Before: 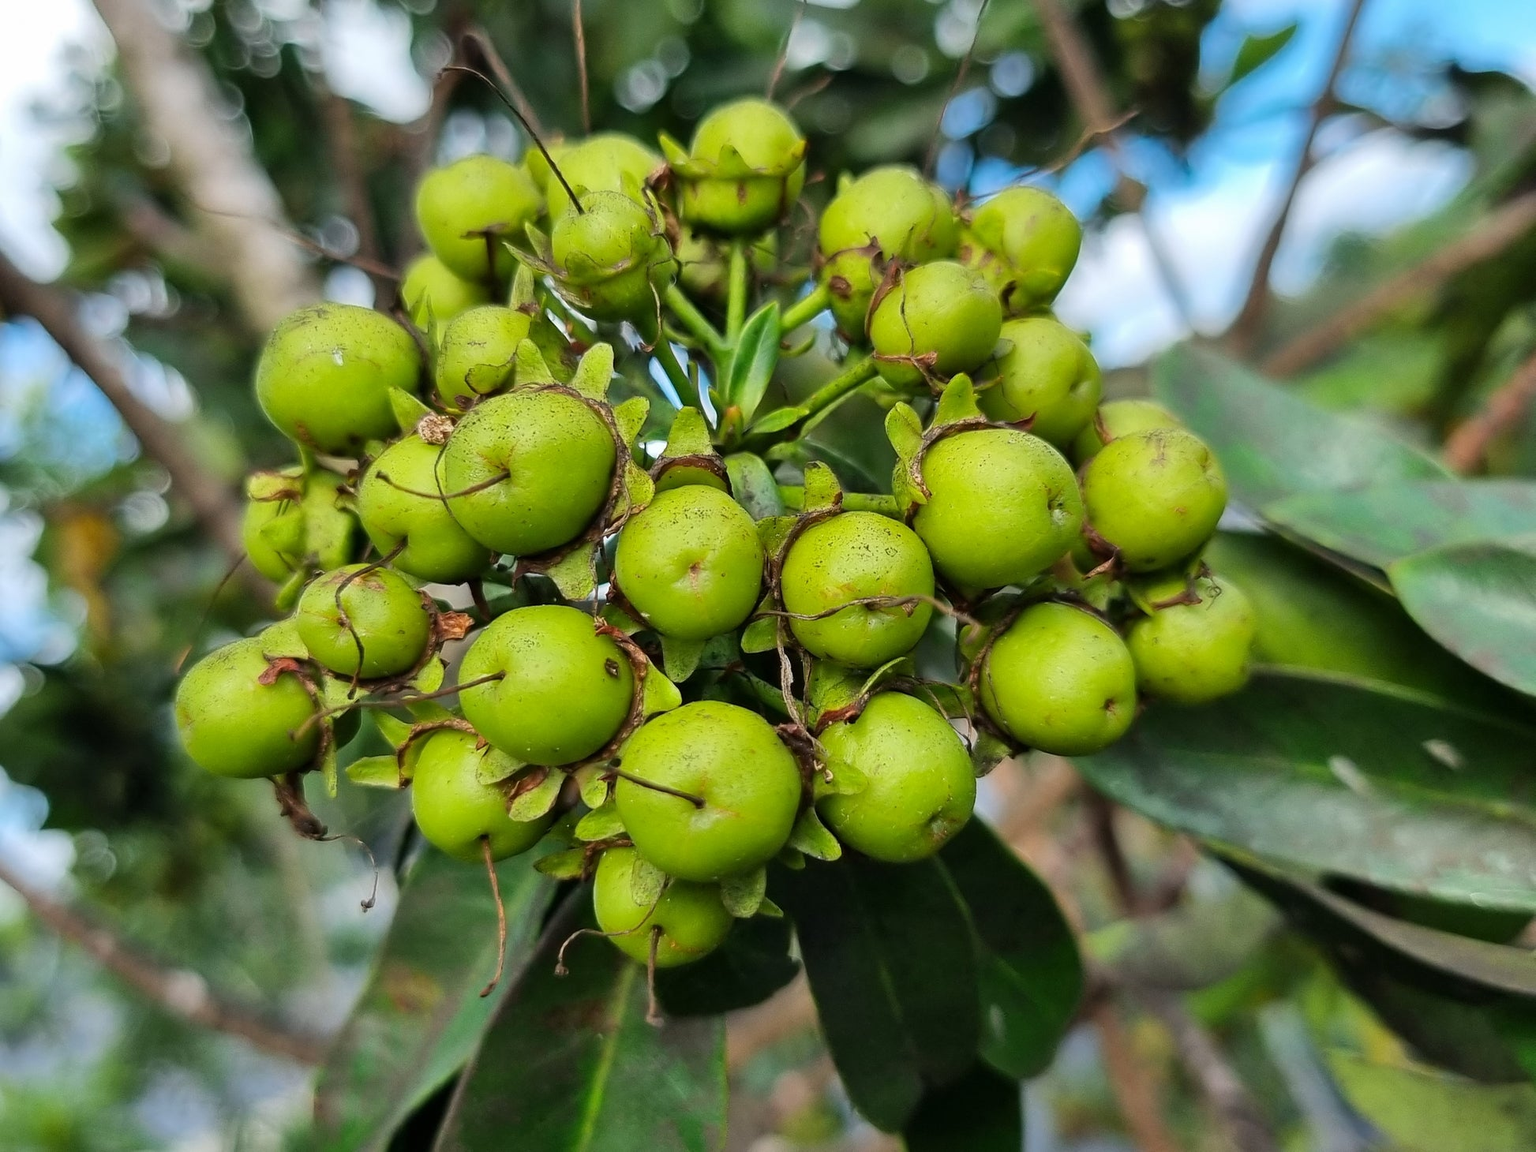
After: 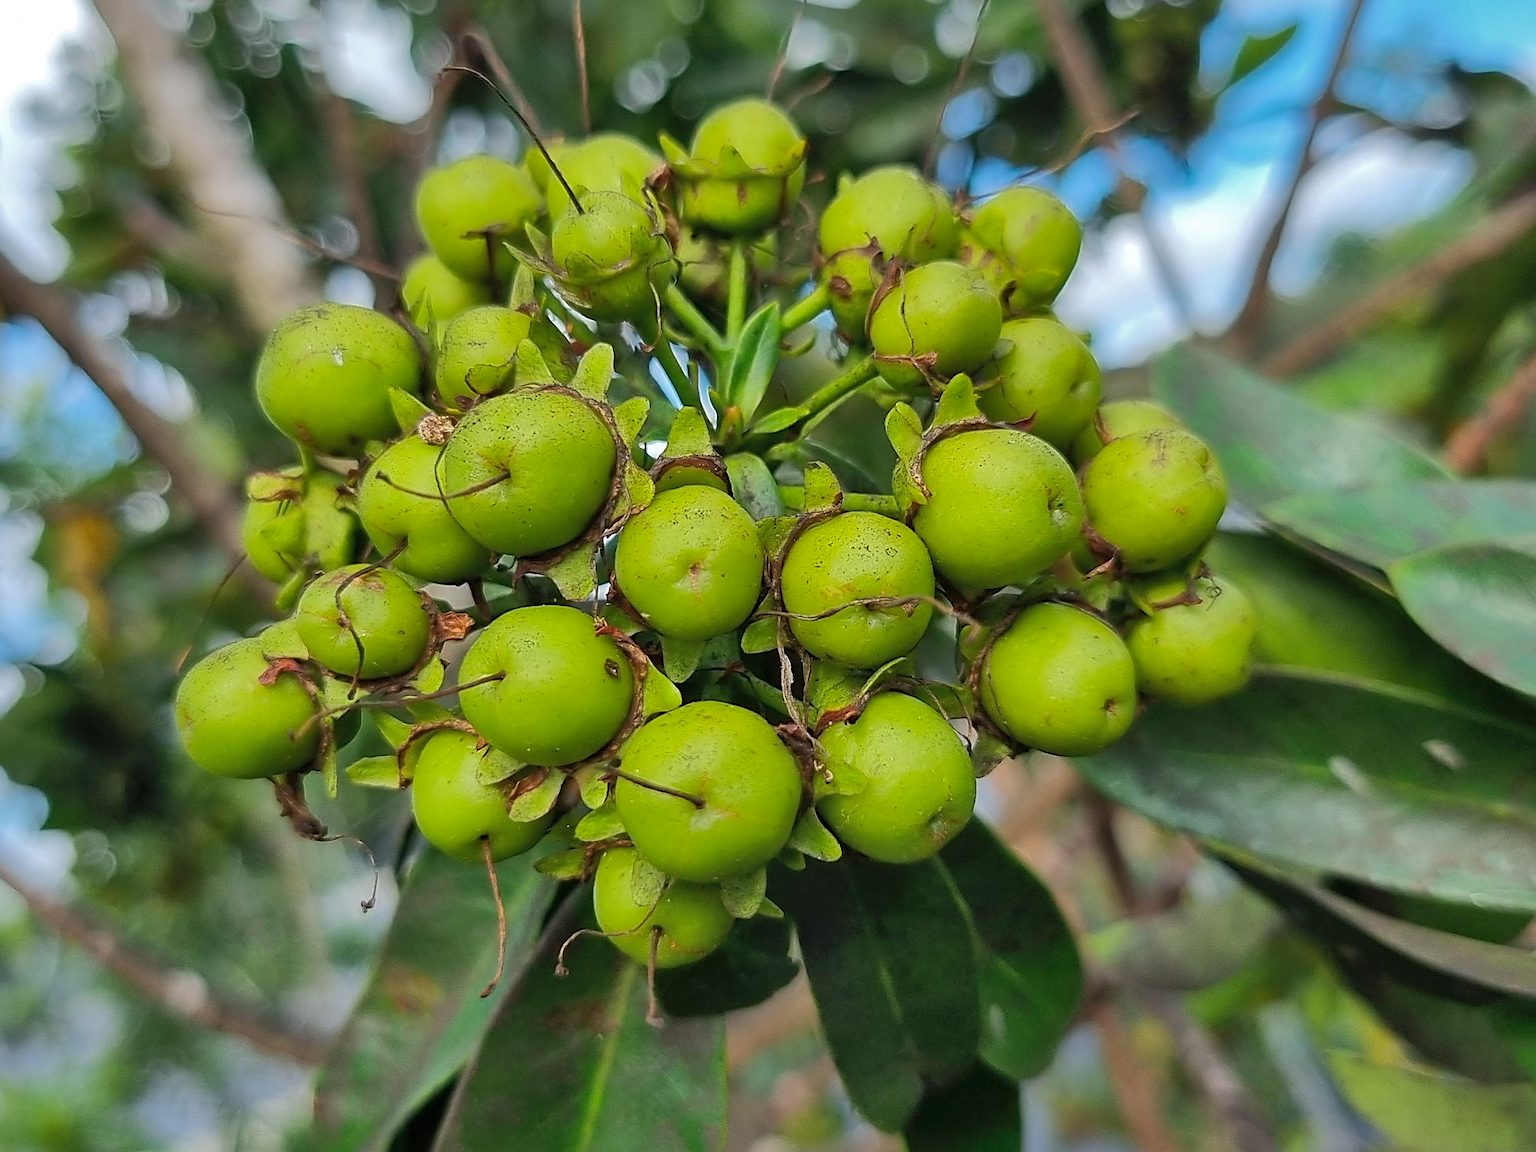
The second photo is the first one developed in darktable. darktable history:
sharpen: on, module defaults
shadows and highlights: shadows 60.59, highlights -59.92
tone equalizer: edges refinement/feathering 500, mask exposure compensation -1.57 EV, preserve details no
